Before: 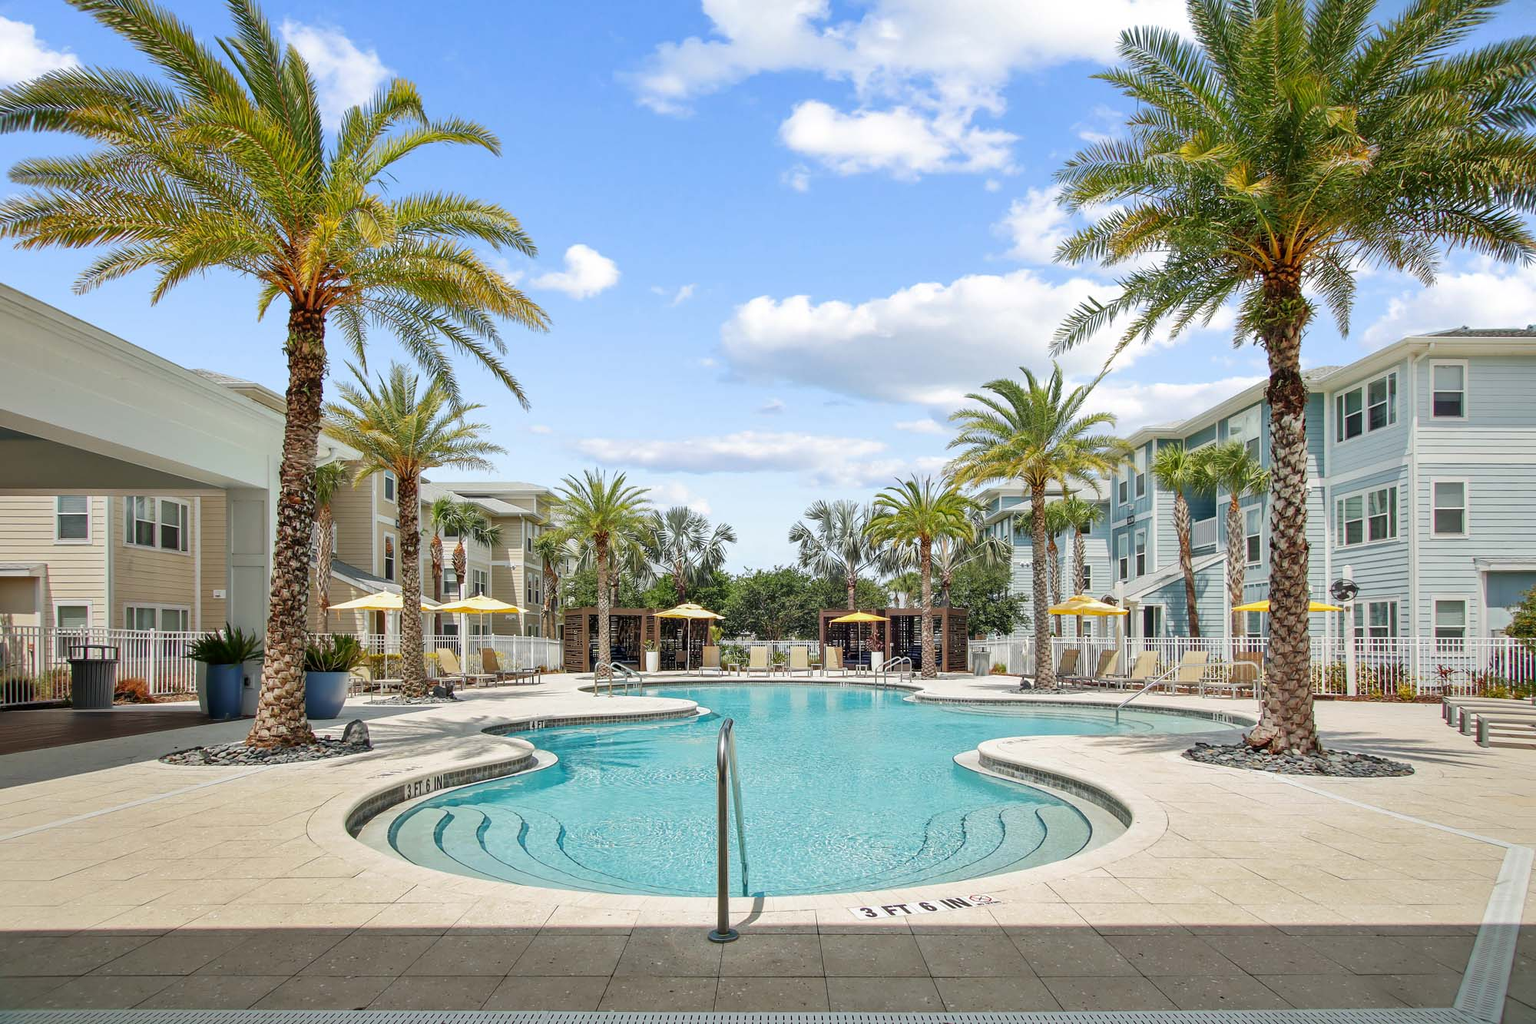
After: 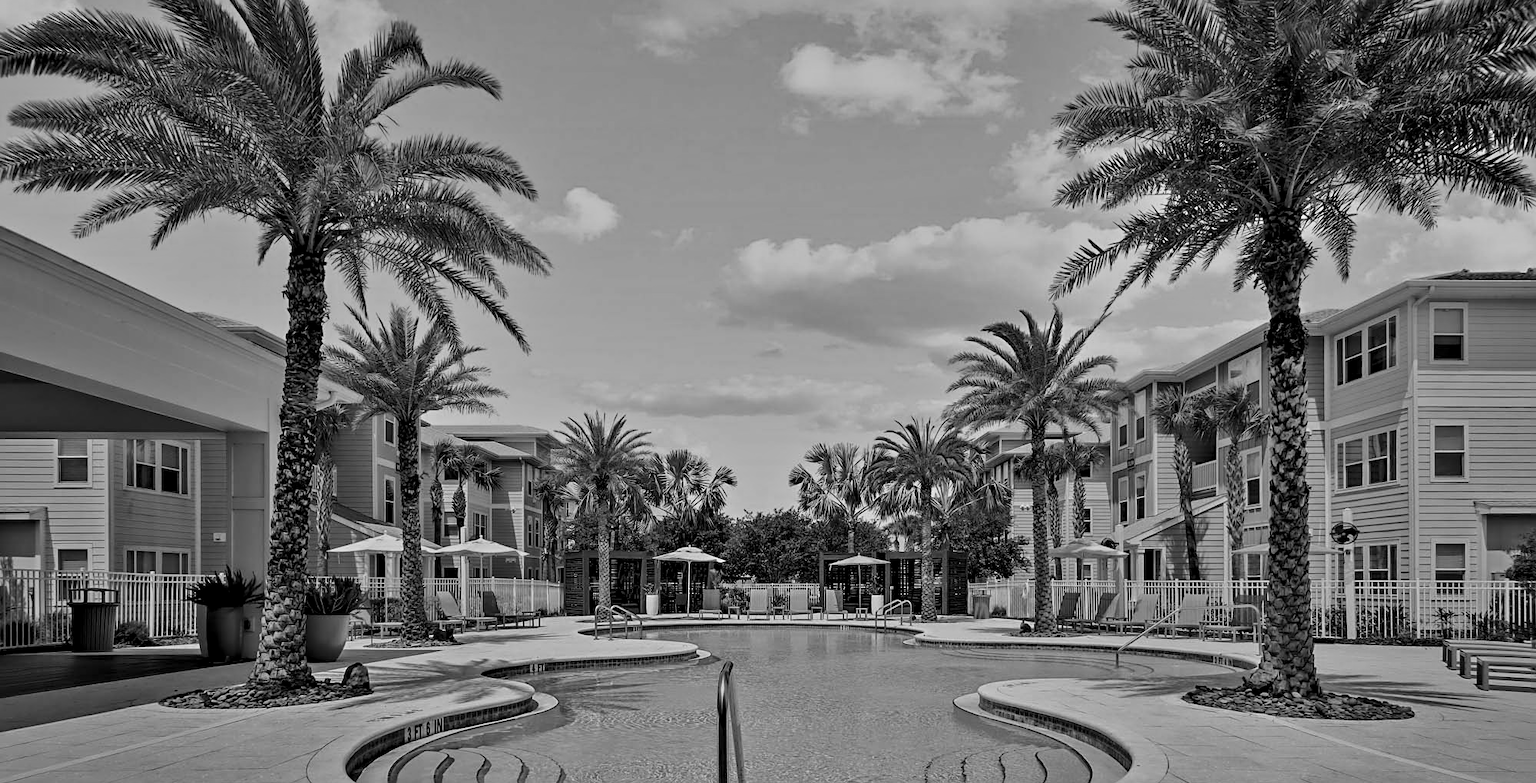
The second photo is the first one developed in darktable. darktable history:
shadows and highlights: shadows 36.82, highlights -26.98, soften with gaussian
exposure: exposure -0.141 EV, compensate exposure bias true, compensate highlight preservation false
crop: top 5.593%, bottom 17.869%
sharpen: radius 2.512, amount 0.33
contrast brightness saturation: contrast 0.058, brightness -0.012, saturation -0.239
contrast equalizer: octaves 7, y [[0.511, 0.558, 0.631, 0.632, 0.559, 0.512], [0.5 ×6], [0.507, 0.559, 0.627, 0.644, 0.647, 0.647], [0 ×6], [0 ×6]], mix 0.777
color calibration: output gray [0.22, 0.42, 0.37, 0], illuminant as shot in camera, x 0.37, y 0.382, temperature 4314.88 K
